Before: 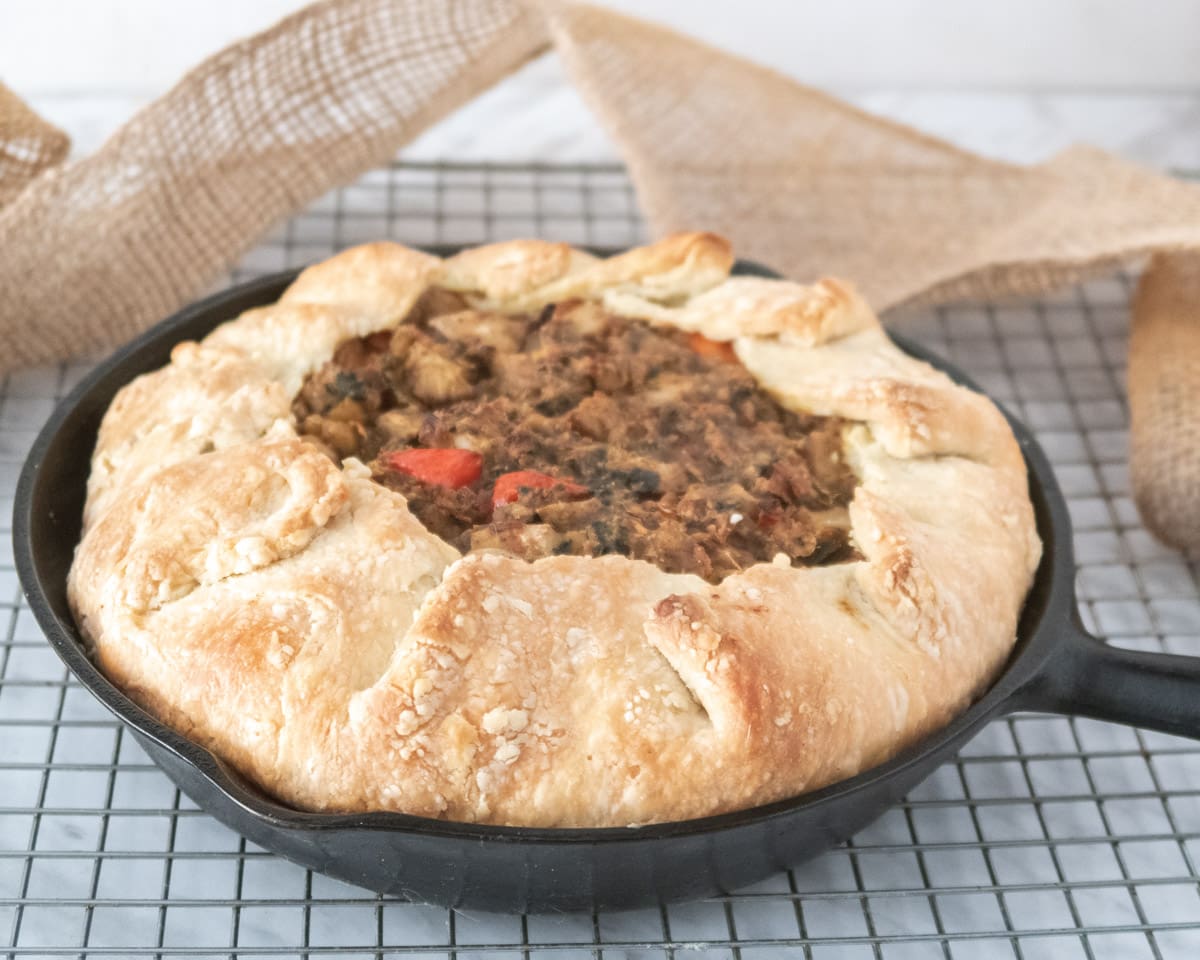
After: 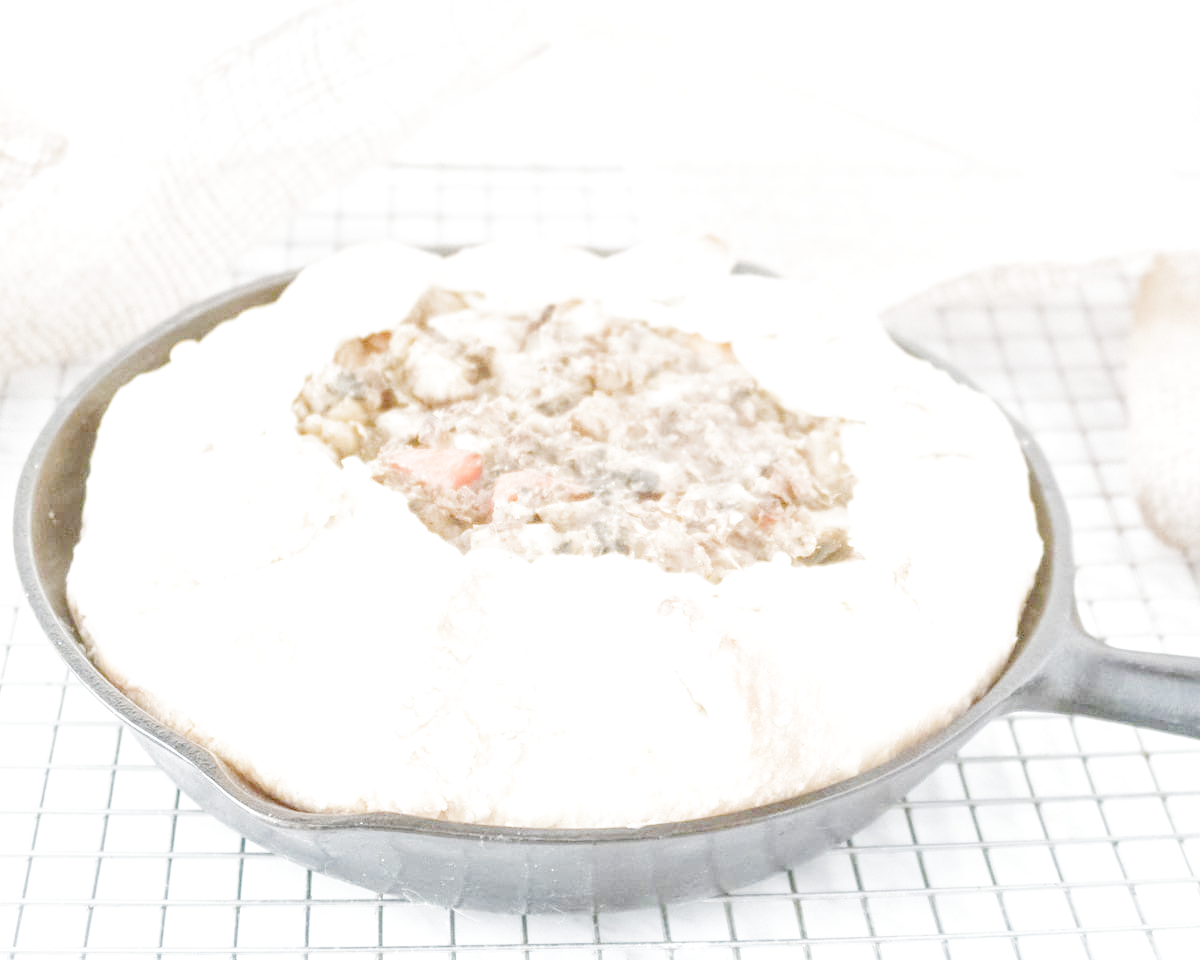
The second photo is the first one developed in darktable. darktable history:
exposure: exposure 0.6 EV, compensate highlight preservation false
color balance: output saturation 110%
filmic rgb: middle gray luminance 12.74%, black relative exposure -10.13 EV, white relative exposure 3.47 EV, threshold 6 EV, target black luminance 0%, hardness 5.74, latitude 44.69%, contrast 1.221, highlights saturation mix 5%, shadows ↔ highlights balance 26.78%, add noise in highlights 0, preserve chrominance no, color science v3 (2019), use custom middle-gray values true, iterations of high-quality reconstruction 0, contrast in highlights soft, enable highlight reconstruction true
local contrast: on, module defaults
